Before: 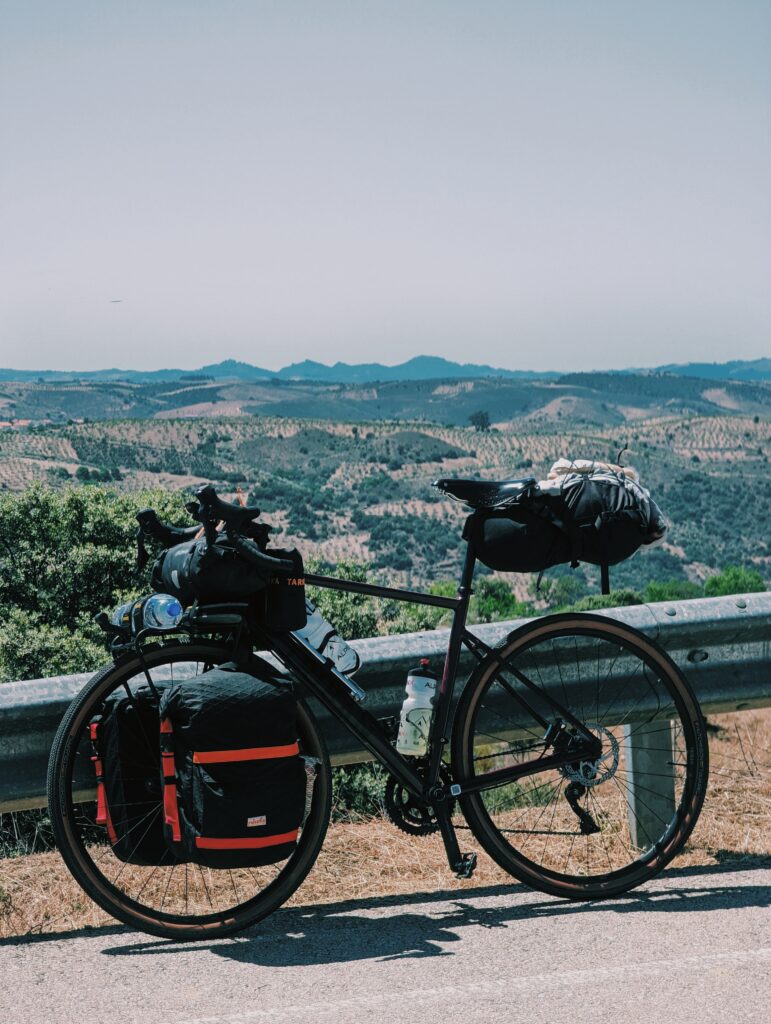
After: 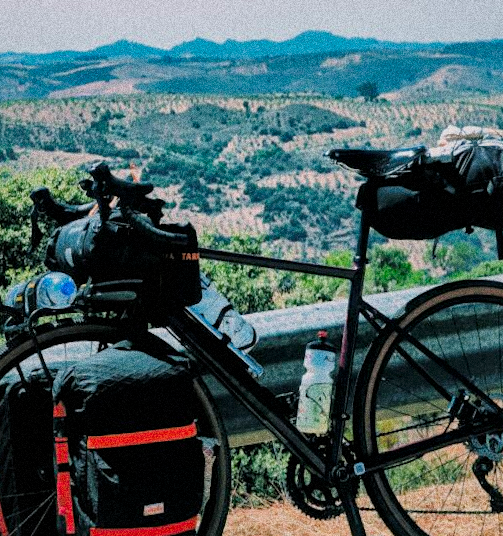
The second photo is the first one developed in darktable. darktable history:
rotate and perspective: rotation -1.68°, lens shift (vertical) -0.146, crop left 0.049, crop right 0.912, crop top 0.032, crop bottom 0.96
local contrast: mode bilateral grid, contrast 20, coarseness 50, detail 171%, midtone range 0.2
filmic rgb: black relative exposure -8.79 EV, white relative exposure 4.98 EV, threshold 3 EV, target black luminance 0%, hardness 3.77, latitude 66.33%, contrast 0.822, shadows ↔ highlights balance 20%, color science v5 (2021), contrast in shadows safe, contrast in highlights safe, enable highlight reconstruction true
crop: left 11.123%, top 27.61%, right 18.3%, bottom 17.034%
exposure: black level correction 0, exposure 0.6 EV, compensate exposure bias true, compensate highlight preservation false
grain: coarseness 14.49 ISO, strength 48.04%, mid-tones bias 35%
color correction: saturation 1.34
